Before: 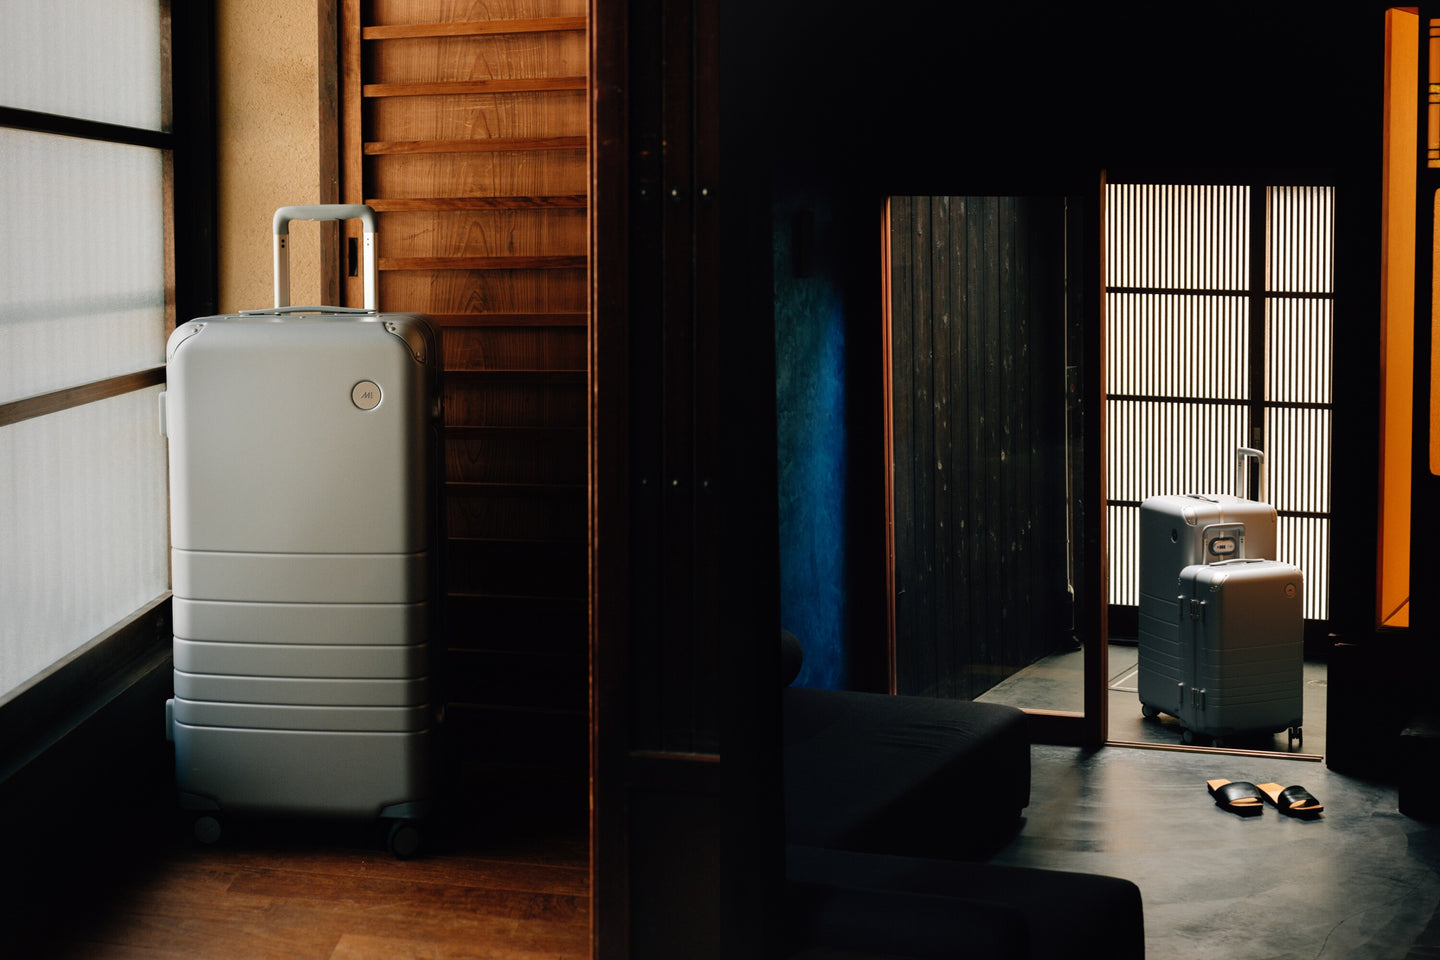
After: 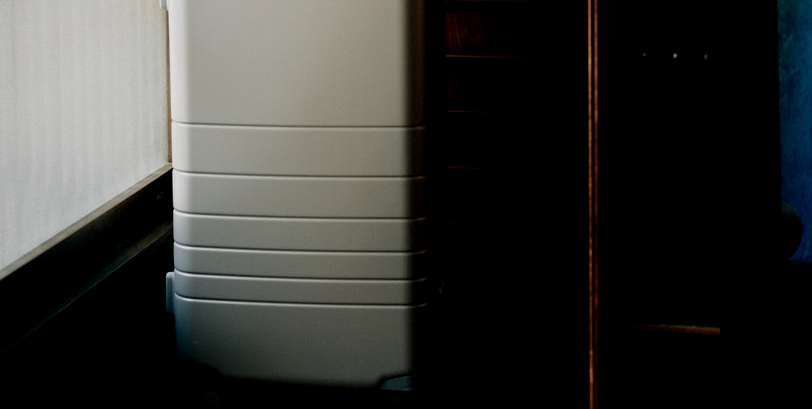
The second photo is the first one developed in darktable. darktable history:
crop: top 44.483%, right 43.593%, bottom 12.892%
white balance: emerald 1
exposure: black level correction 0.005, exposure 0.001 EV, compensate highlight preservation false
